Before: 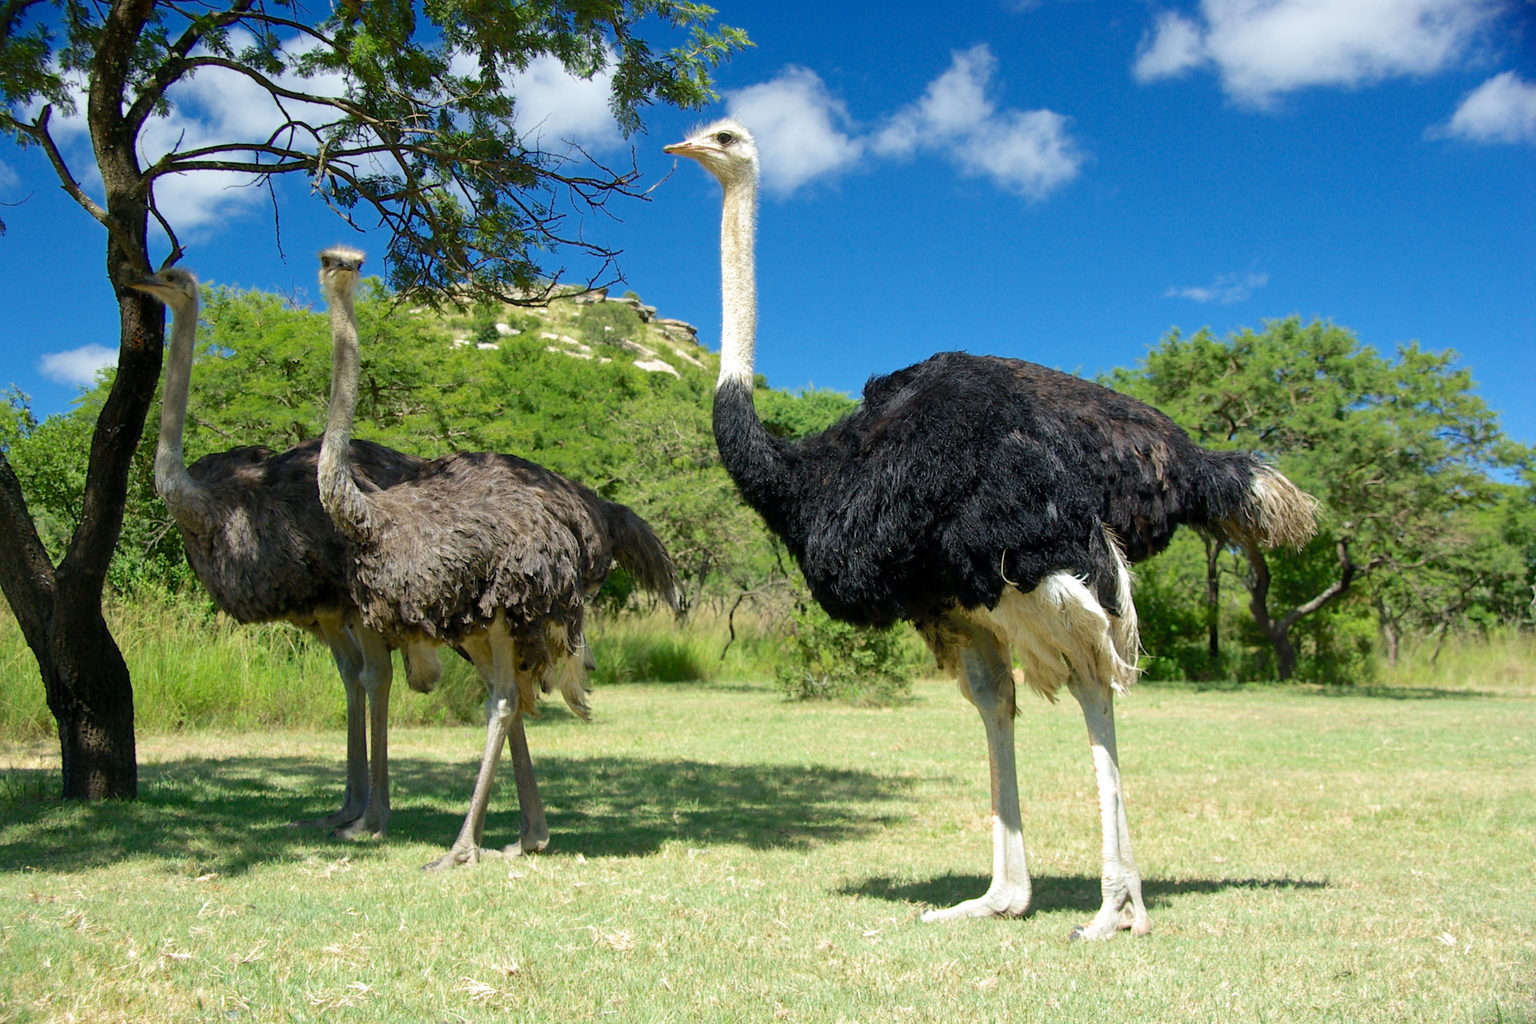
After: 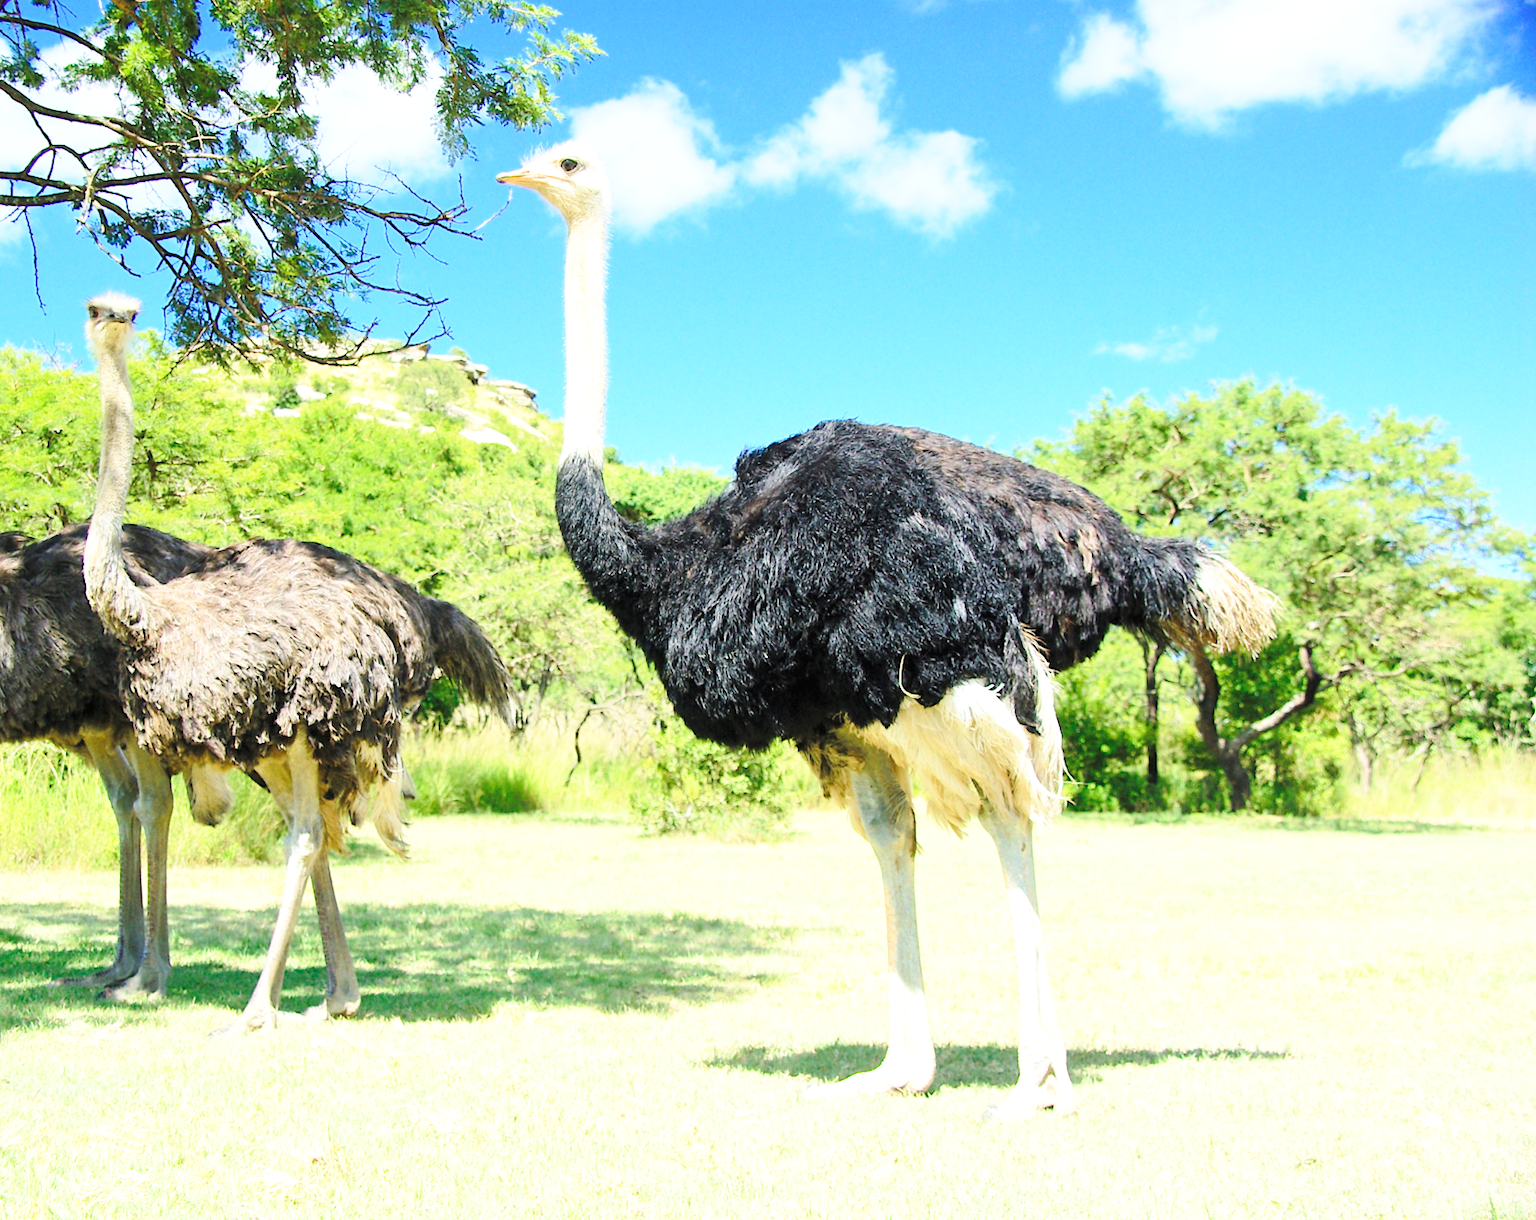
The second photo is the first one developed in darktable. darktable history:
base curve: curves: ch0 [(0, 0) (0.028, 0.03) (0.121, 0.232) (0.46, 0.748) (0.859, 0.968) (1, 1)], preserve colors none
crop: left 16.145%
contrast brightness saturation: contrast 0.14, brightness 0.21
exposure: black level correction 0, exposure 0.7 EV, compensate exposure bias true, compensate highlight preservation false
